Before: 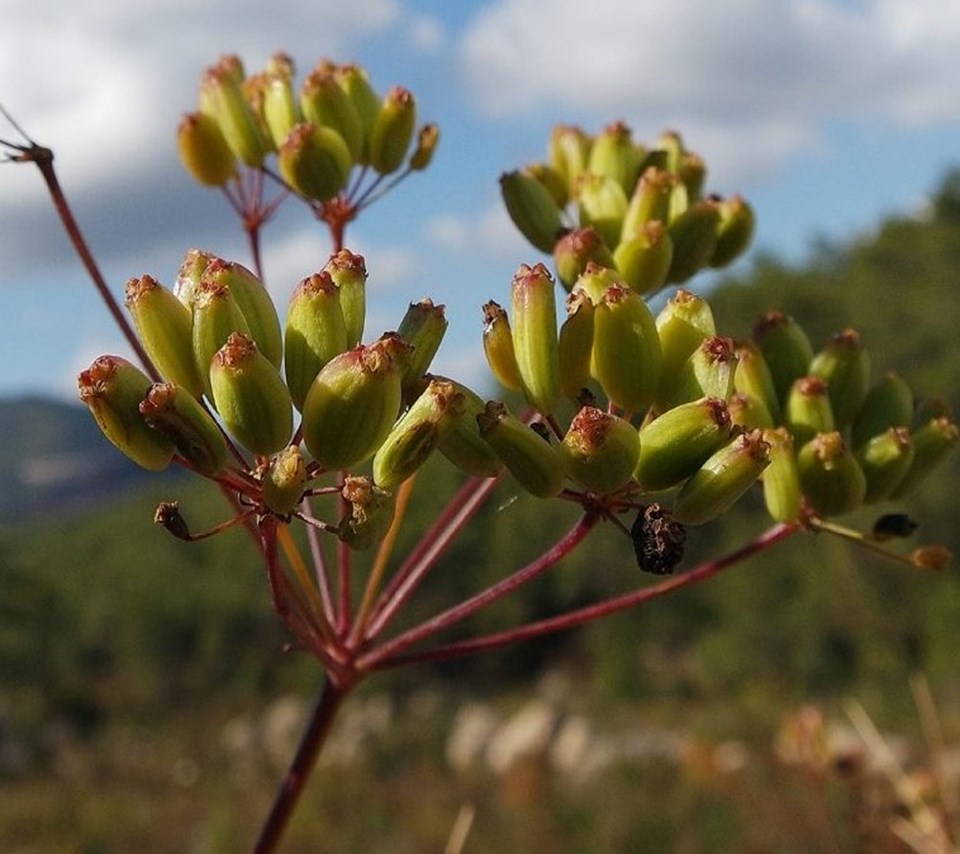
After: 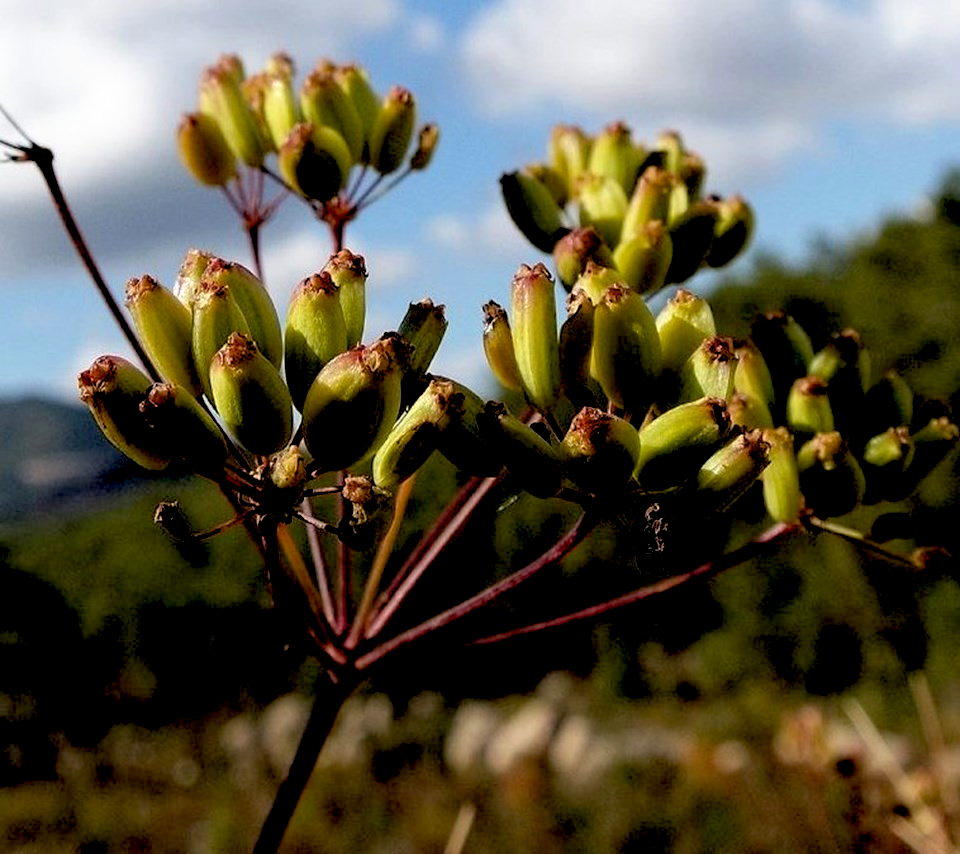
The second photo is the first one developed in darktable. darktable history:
rgb levels: levels [[0.029, 0.461, 0.922], [0, 0.5, 1], [0, 0.5, 1]]
base curve: curves: ch0 [(0.017, 0) (0.425, 0.441) (0.844, 0.933) (1, 1)], preserve colors none
